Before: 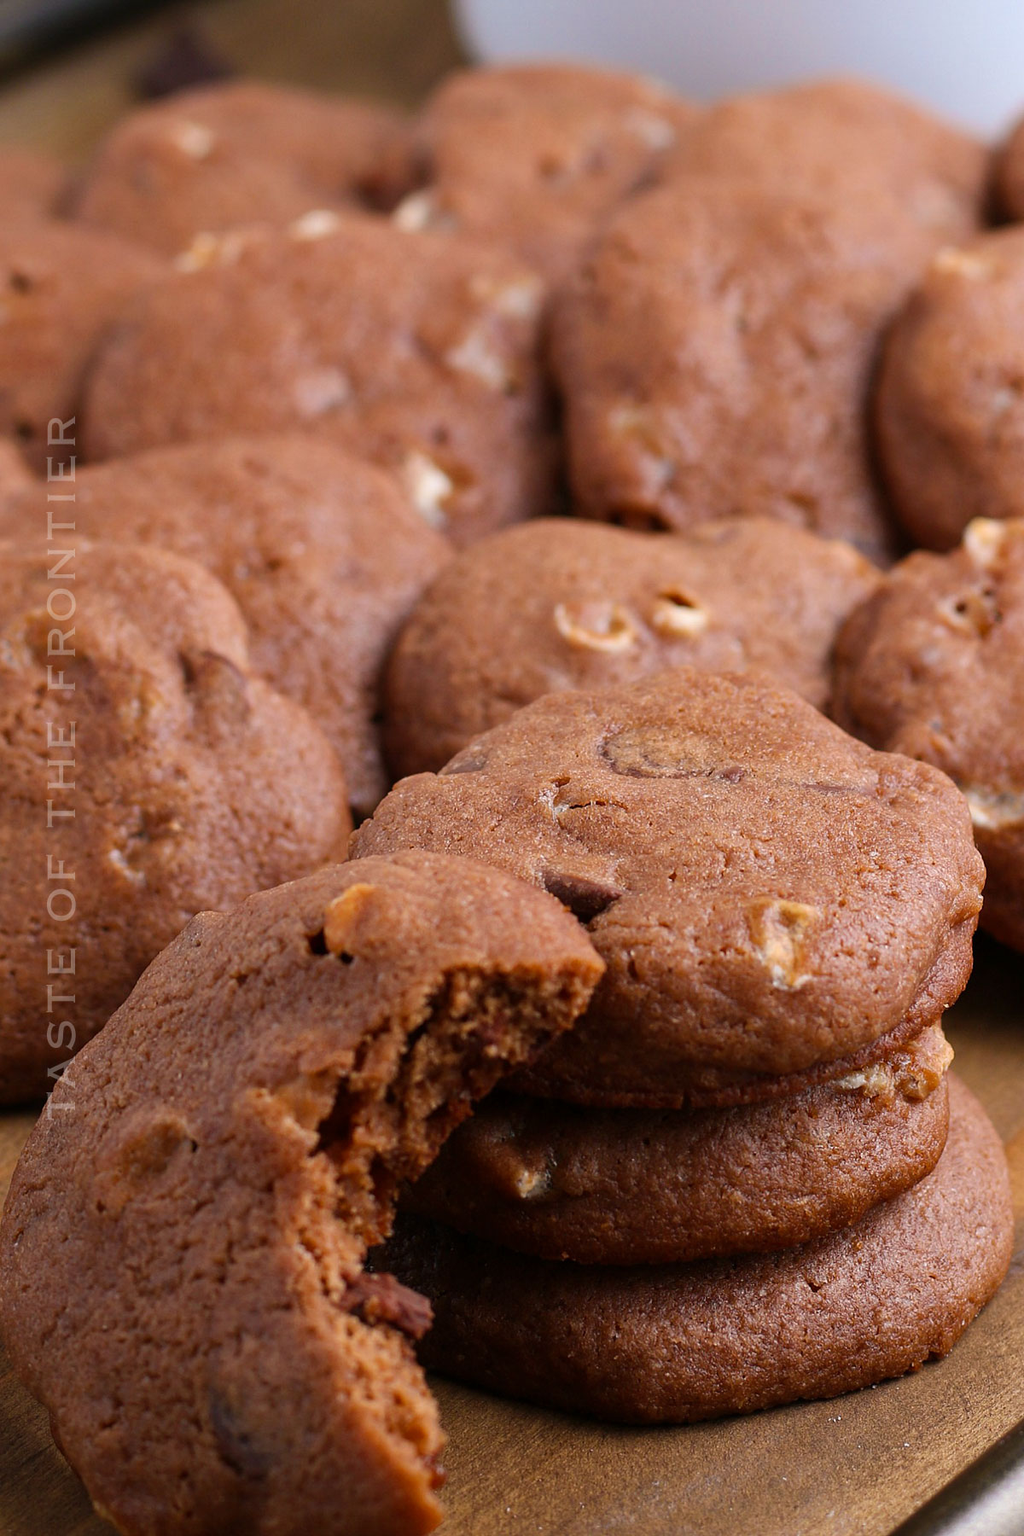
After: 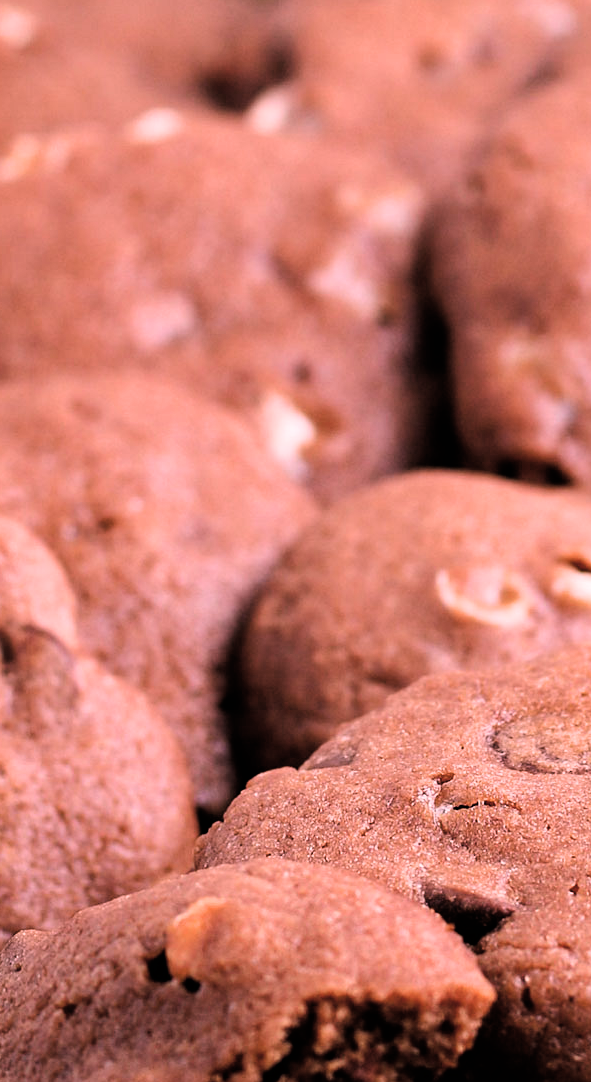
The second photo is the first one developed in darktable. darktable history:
filmic rgb: black relative exposure -3.75 EV, white relative exposure 2.4 EV, dynamic range scaling -50%, hardness 3.42, latitude 30%, contrast 1.8
crop: left 17.835%, top 7.675%, right 32.881%, bottom 32.213%
exposure: black level correction -0.015, exposure -0.125 EV, compensate highlight preservation false
white balance: red 1.188, blue 1.11
